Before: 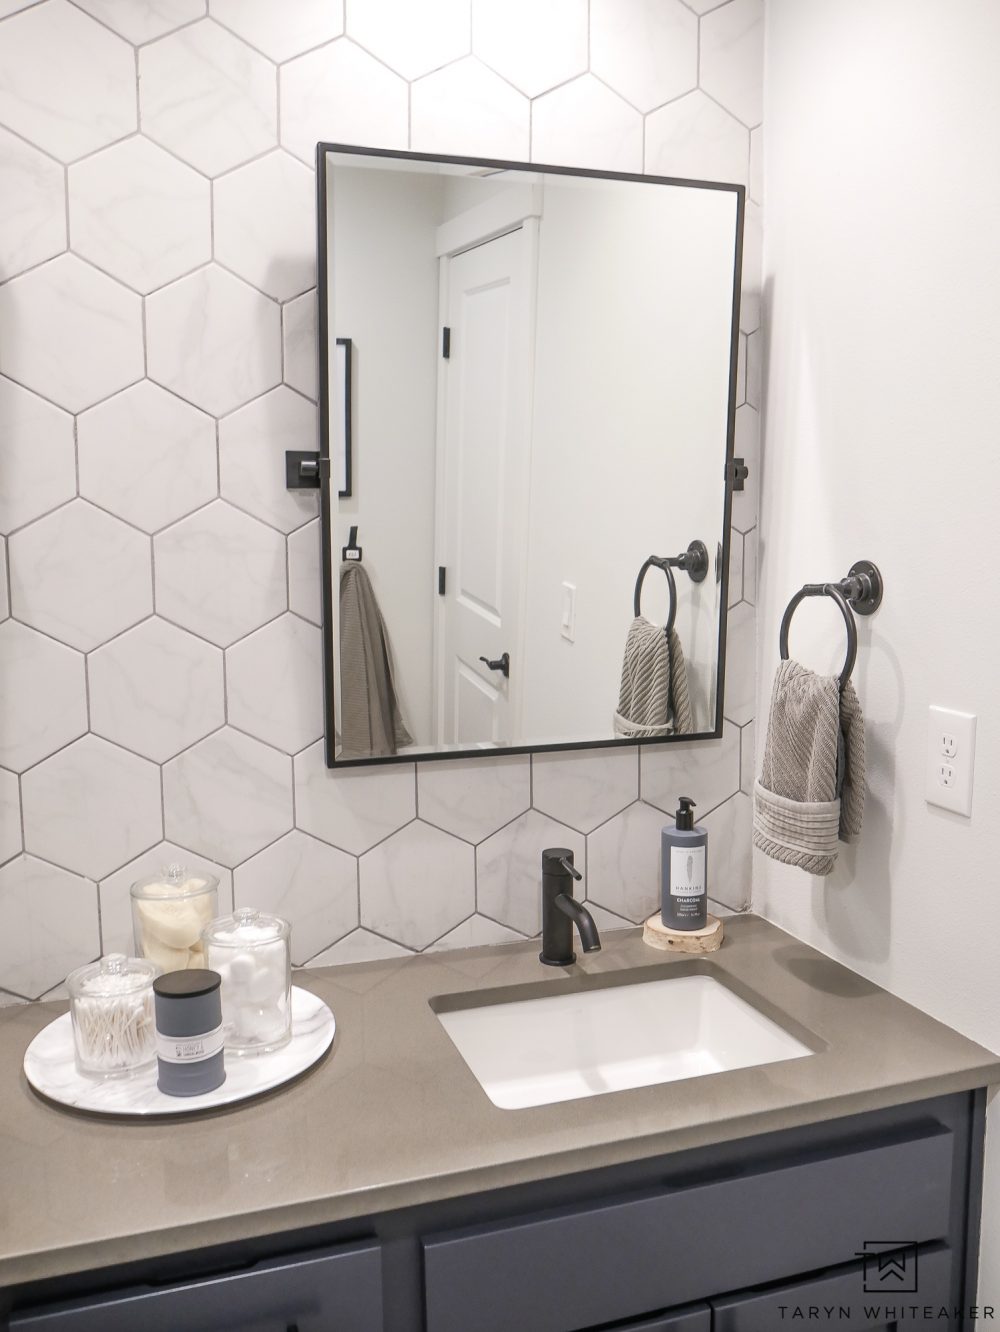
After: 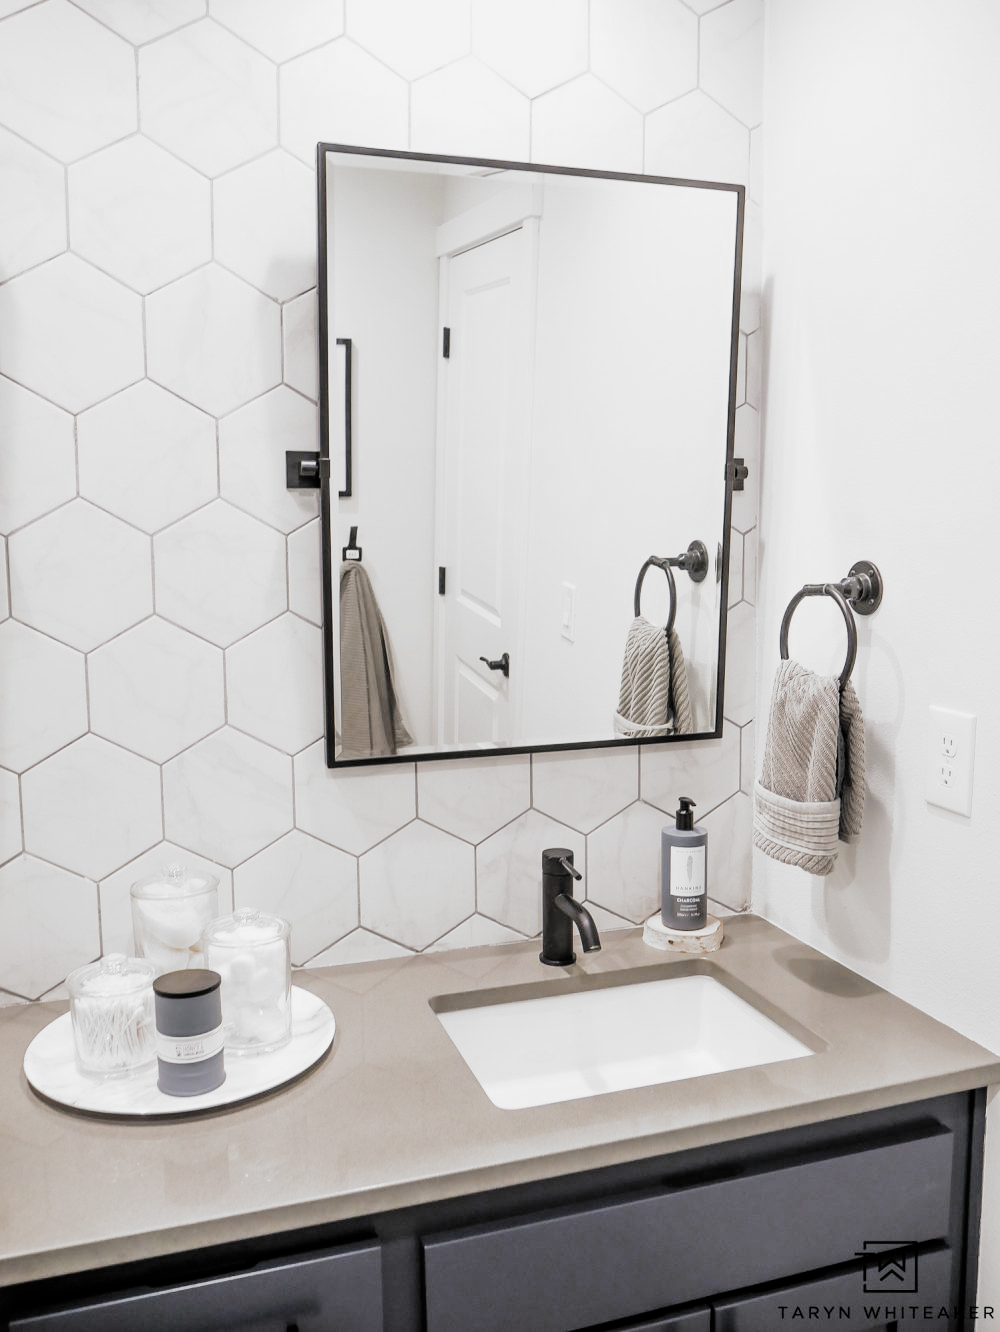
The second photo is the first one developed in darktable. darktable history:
filmic rgb: black relative exposure -5.11 EV, white relative exposure 3.96 EV, hardness 2.89, contrast 1.299, highlights saturation mix -31.34%, add noise in highlights 0.001, preserve chrominance max RGB, color science v3 (2019), use custom middle-gray values true, contrast in highlights soft
exposure: black level correction 0, exposure 0.5 EV, compensate exposure bias true, compensate highlight preservation false
